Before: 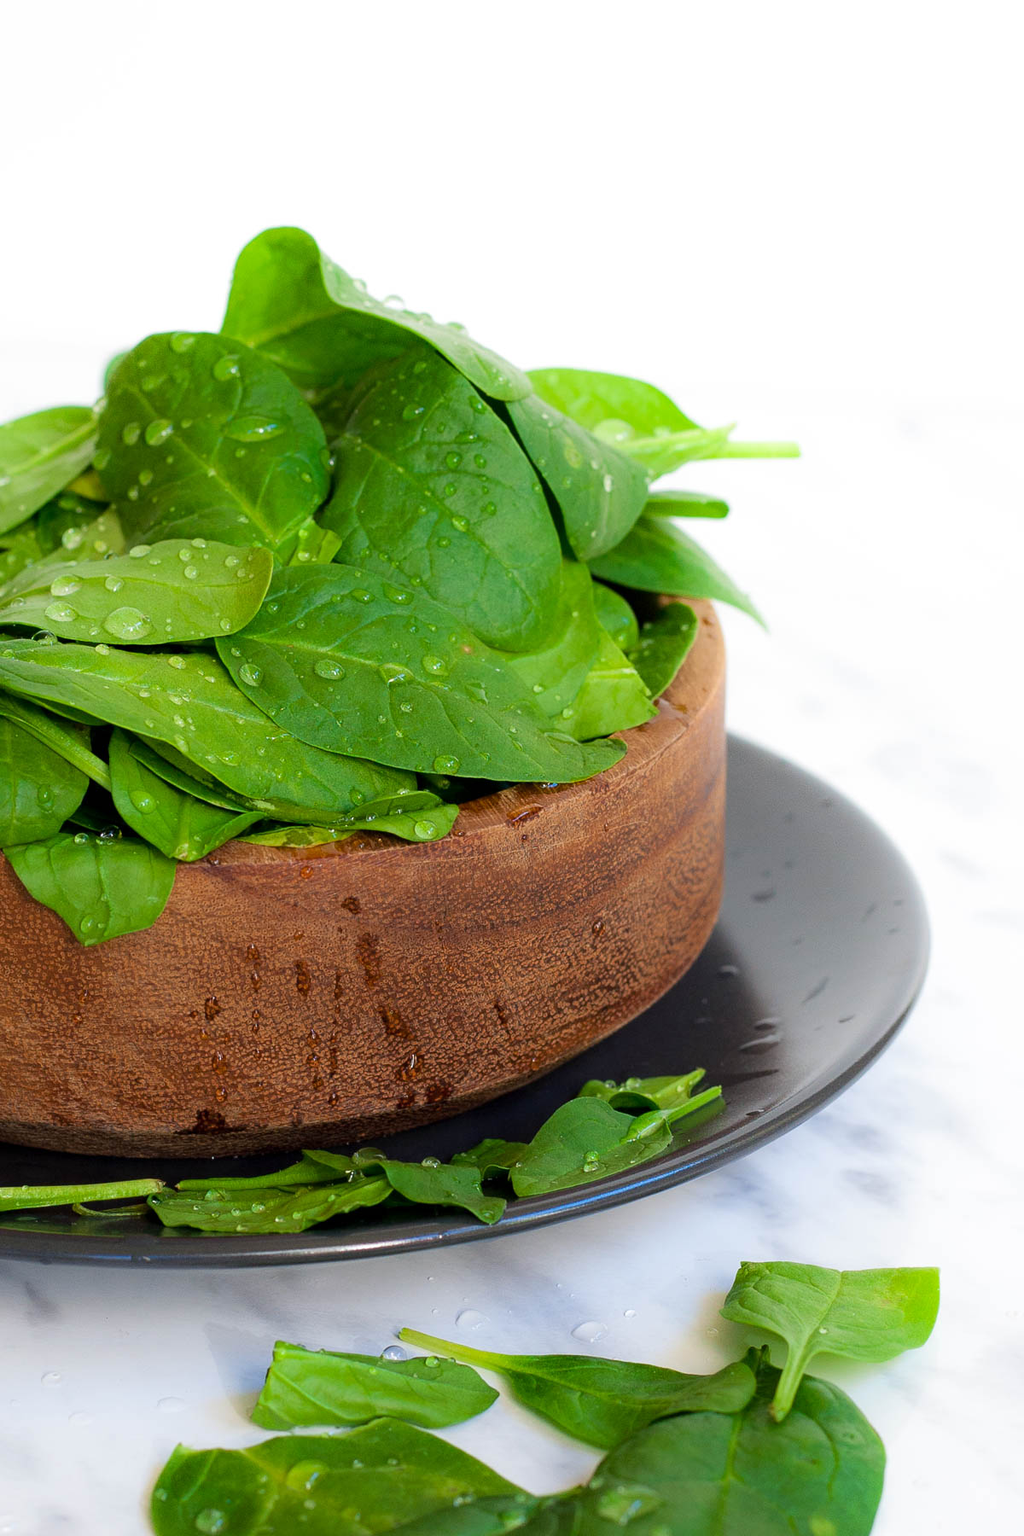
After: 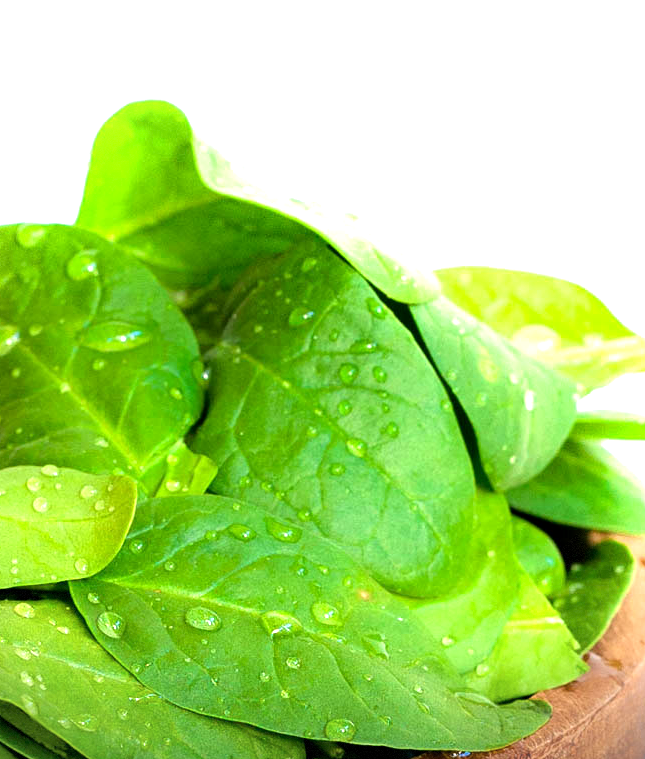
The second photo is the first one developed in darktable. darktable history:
crop: left 15.253%, top 9.249%, right 30.976%, bottom 48.542%
tone equalizer: -8 EV -0.712 EV, -7 EV -0.73 EV, -6 EV -0.575 EV, -5 EV -0.415 EV, -3 EV 0.37 EV, -2 EV 0.6 EV, -1 EV 0.697 EV, +0 EV 0.733 EV
vignetting: fall-off start 84.91%, fall-off radius 80.46%, brightness -0.588, saturation -0.115, width/height ratio 1.227, dithering 8-bit output
exposure: black level correction 0.001, exposure 0.499 EV, compensate exposure bias true, compensate highlight preservation false
